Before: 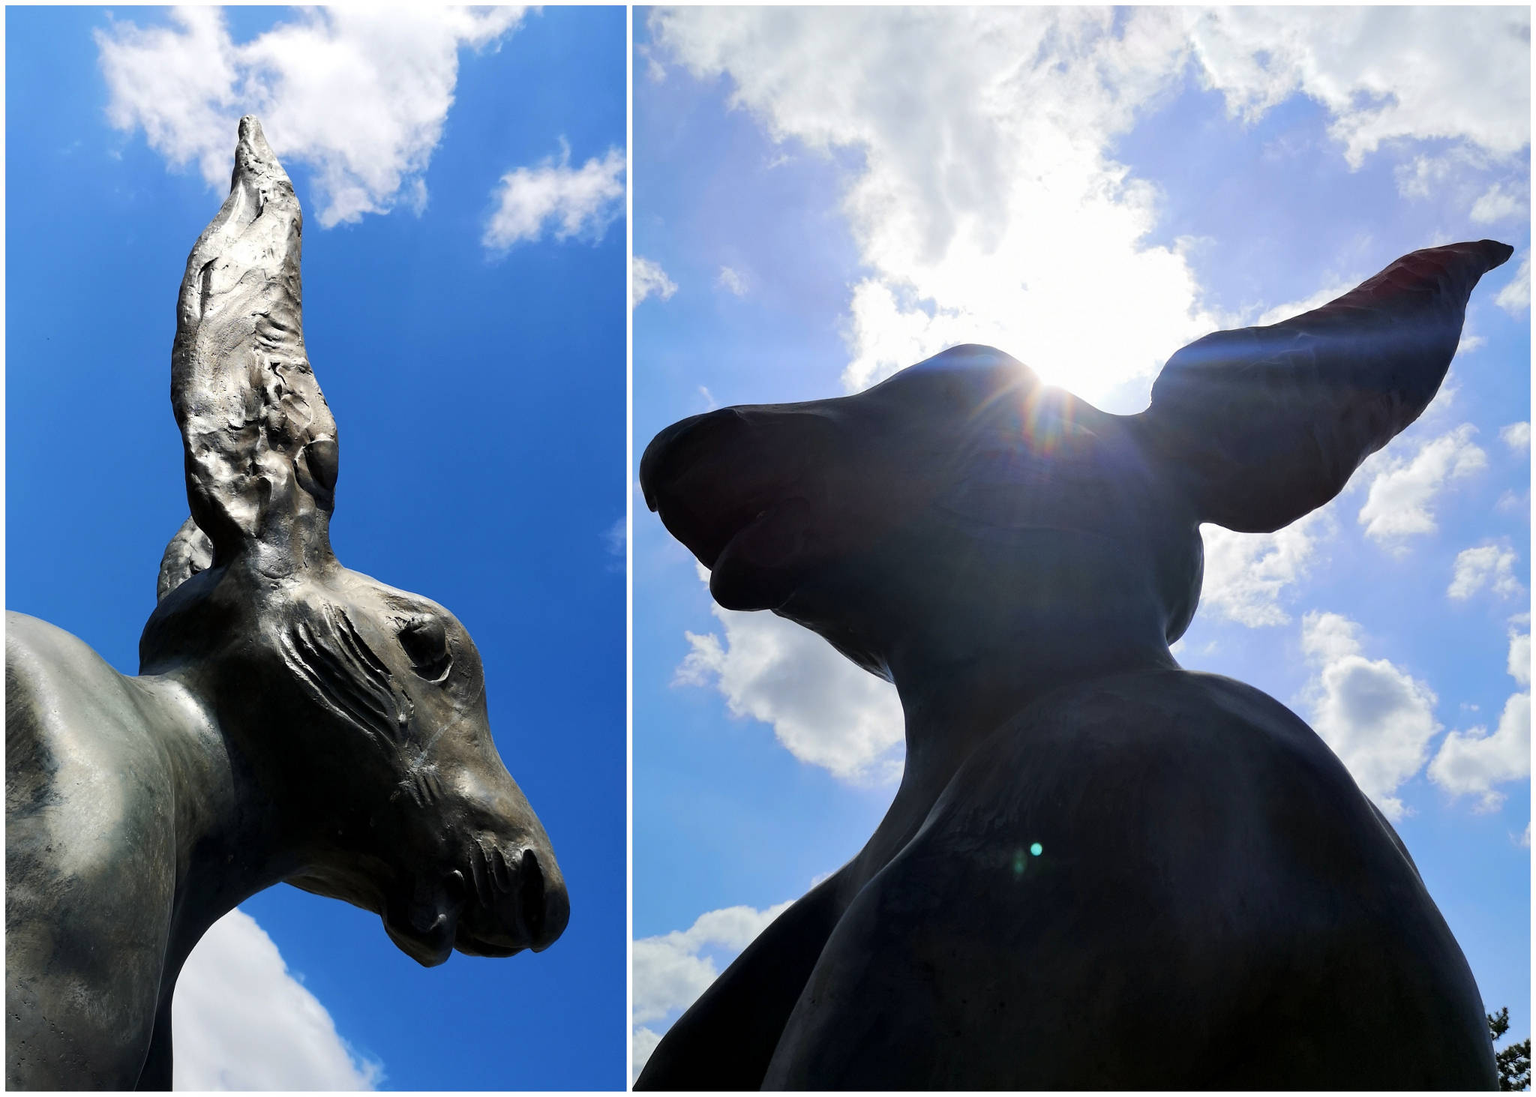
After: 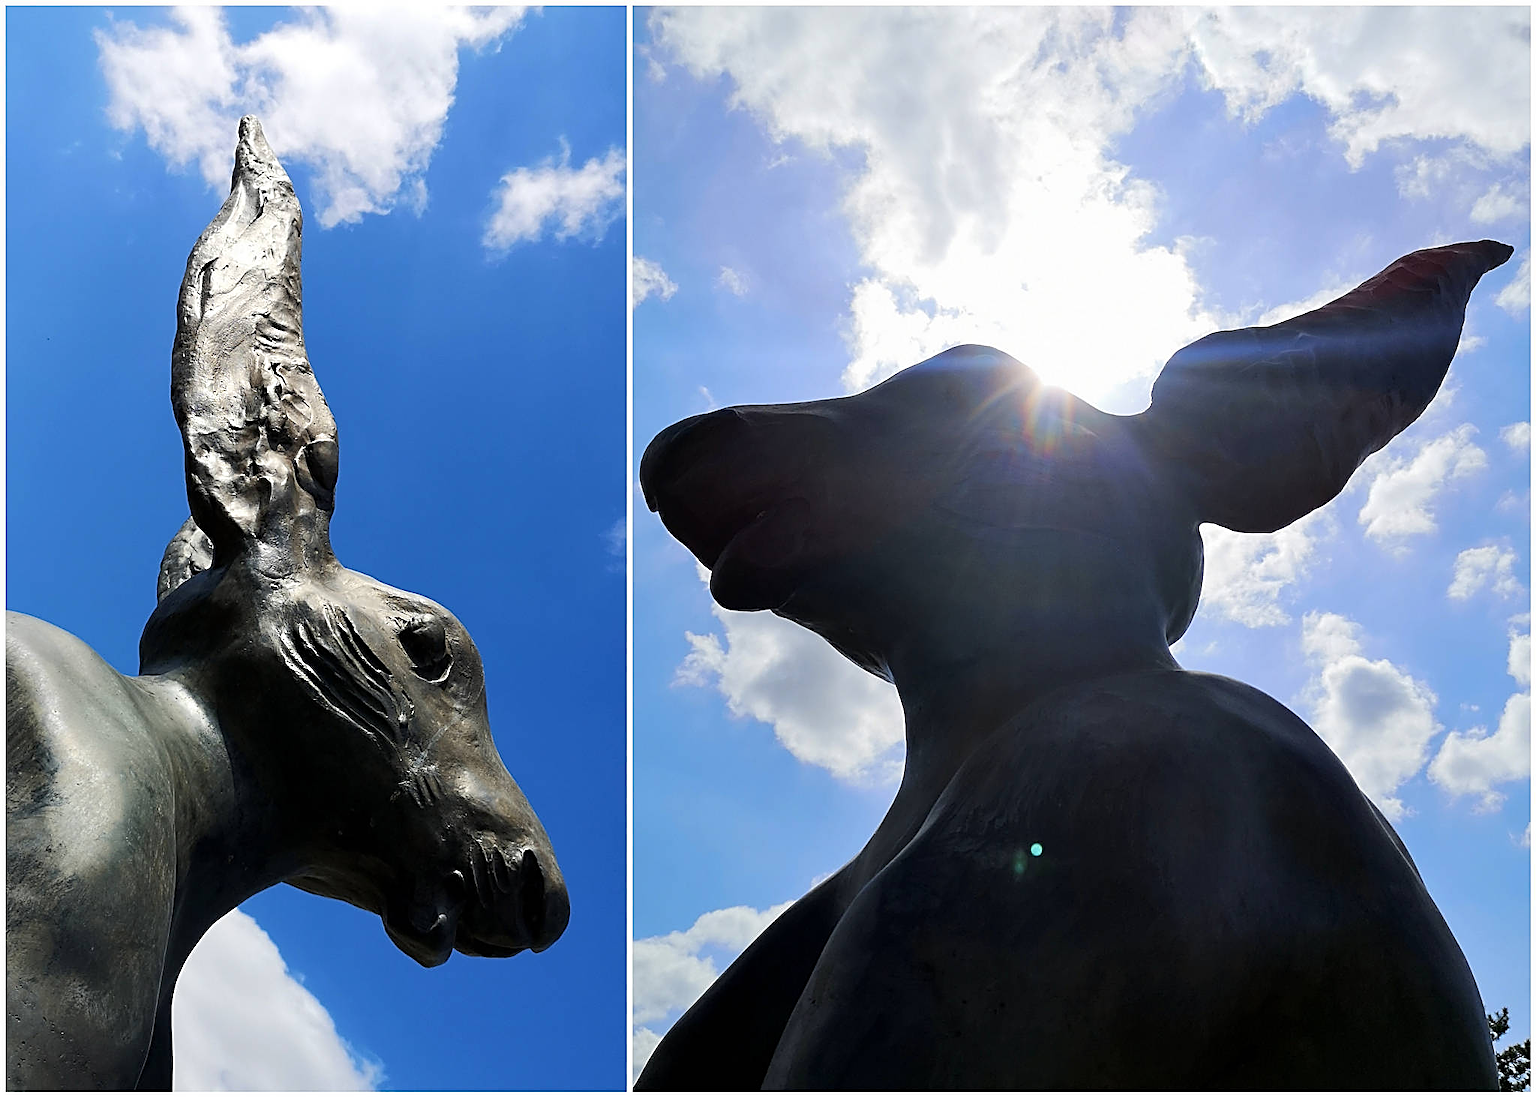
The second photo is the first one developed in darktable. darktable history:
sharpen: amount 1.012
